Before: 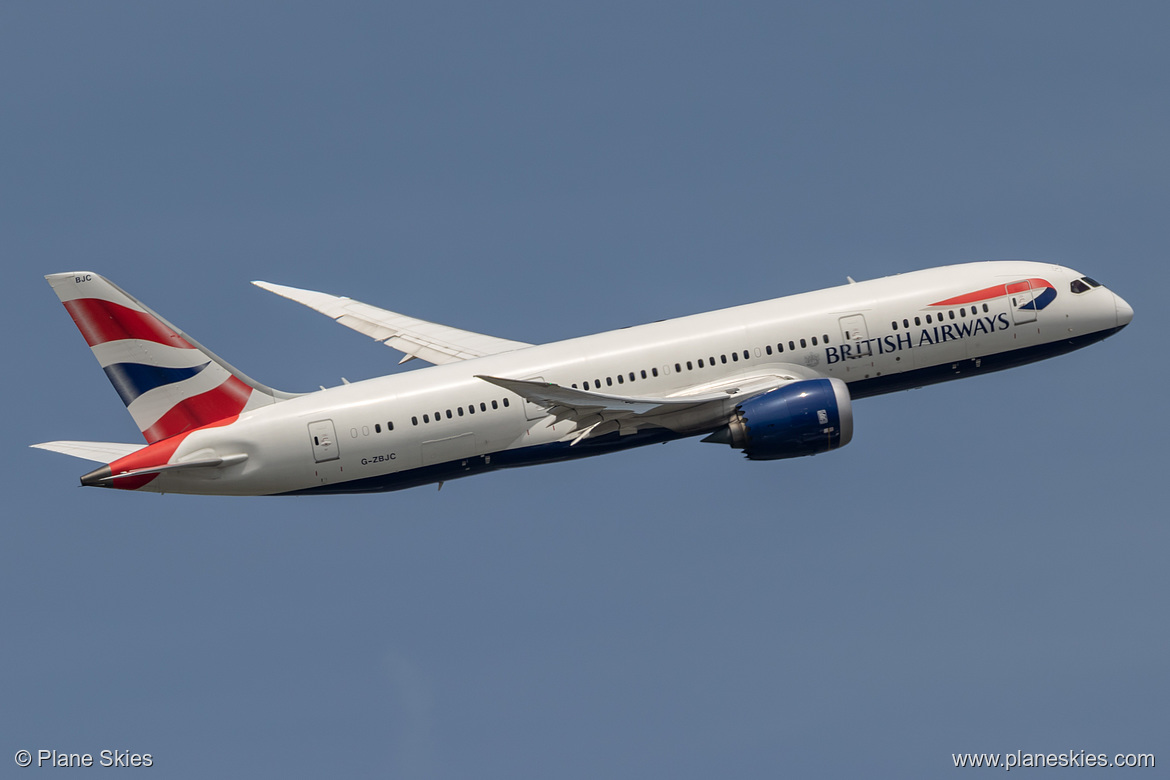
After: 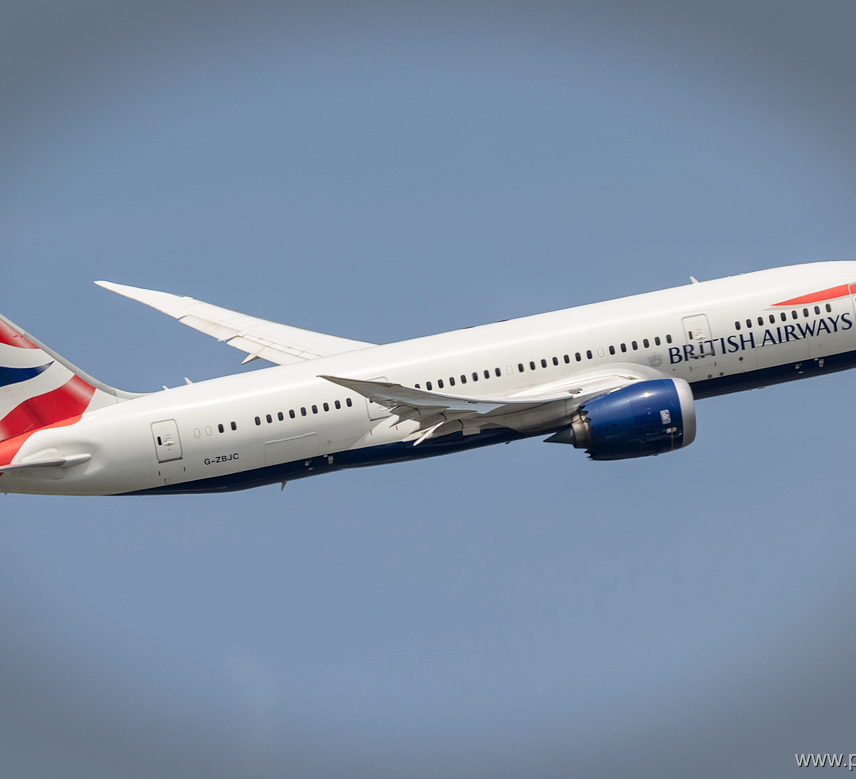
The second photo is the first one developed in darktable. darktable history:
vignetting: fall-off start 100%, brightness -0.406, saturation -0.3, width/height ratio 1.324, dithering 8-bit output, unbound false
base curve: curves: ch0 [(0, 0) (0.204, 0.334) (0.55, 0.733) (1, 1)], preserve colors none
crop: left 13.443%, right 13.31%
